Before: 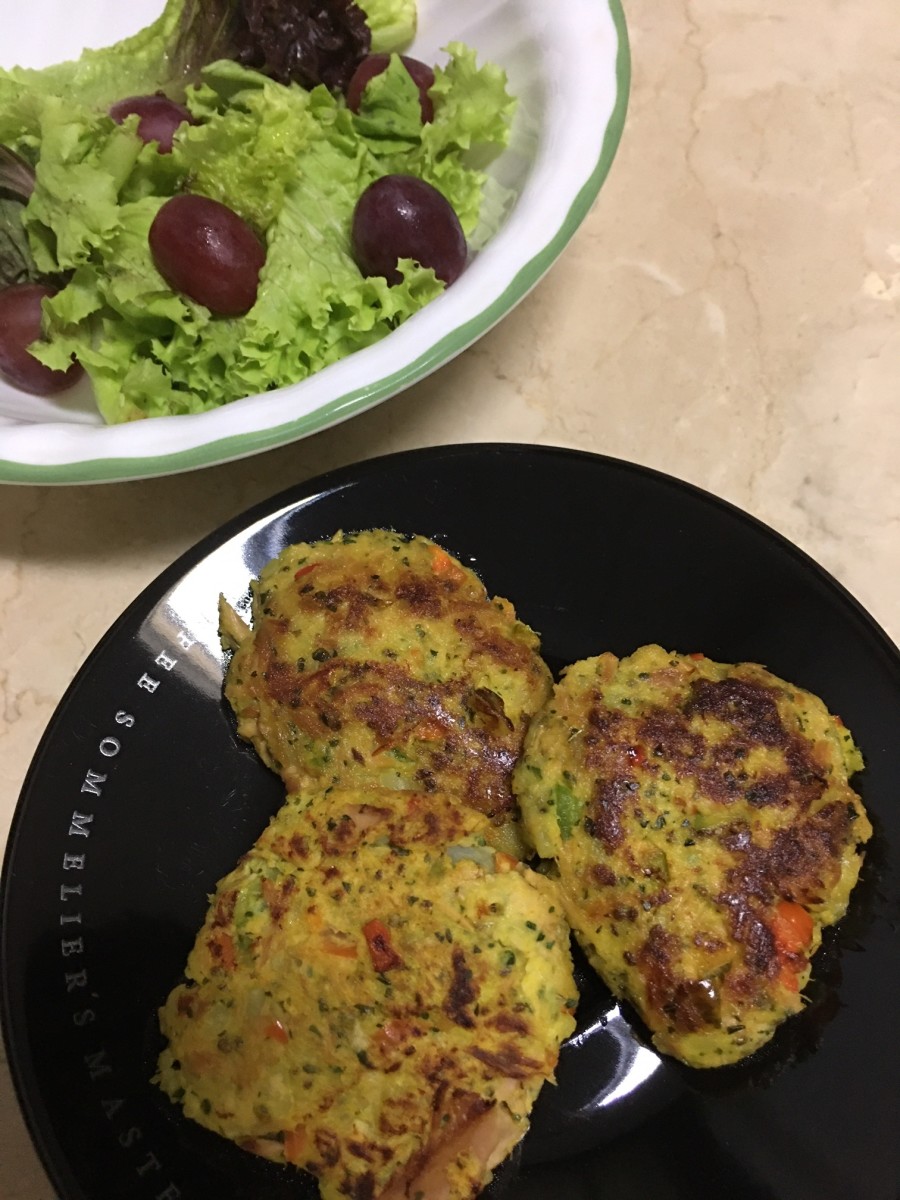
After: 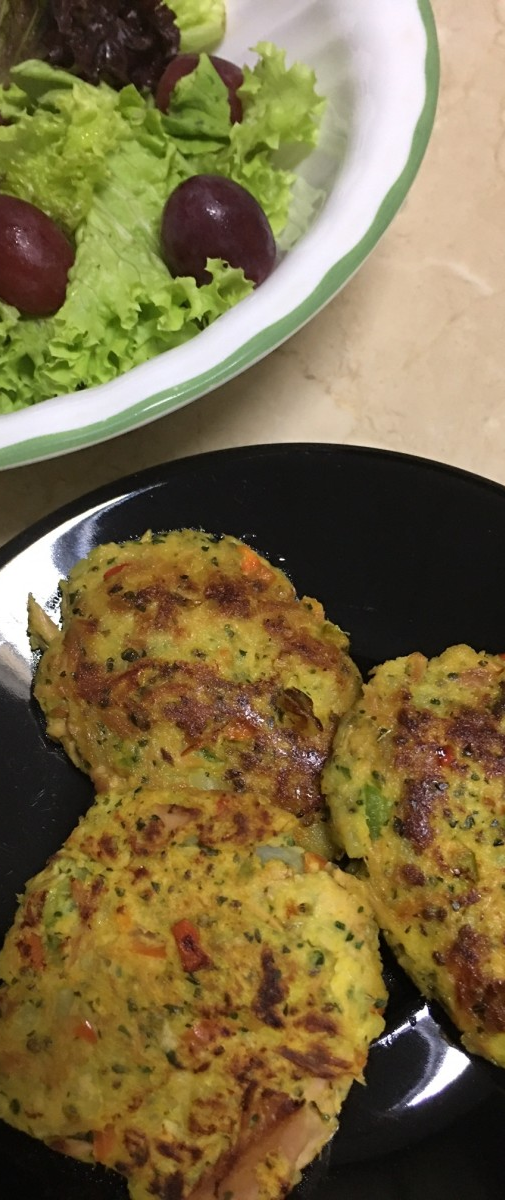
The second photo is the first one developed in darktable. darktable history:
crop: left 21.294%, right 22.518%
